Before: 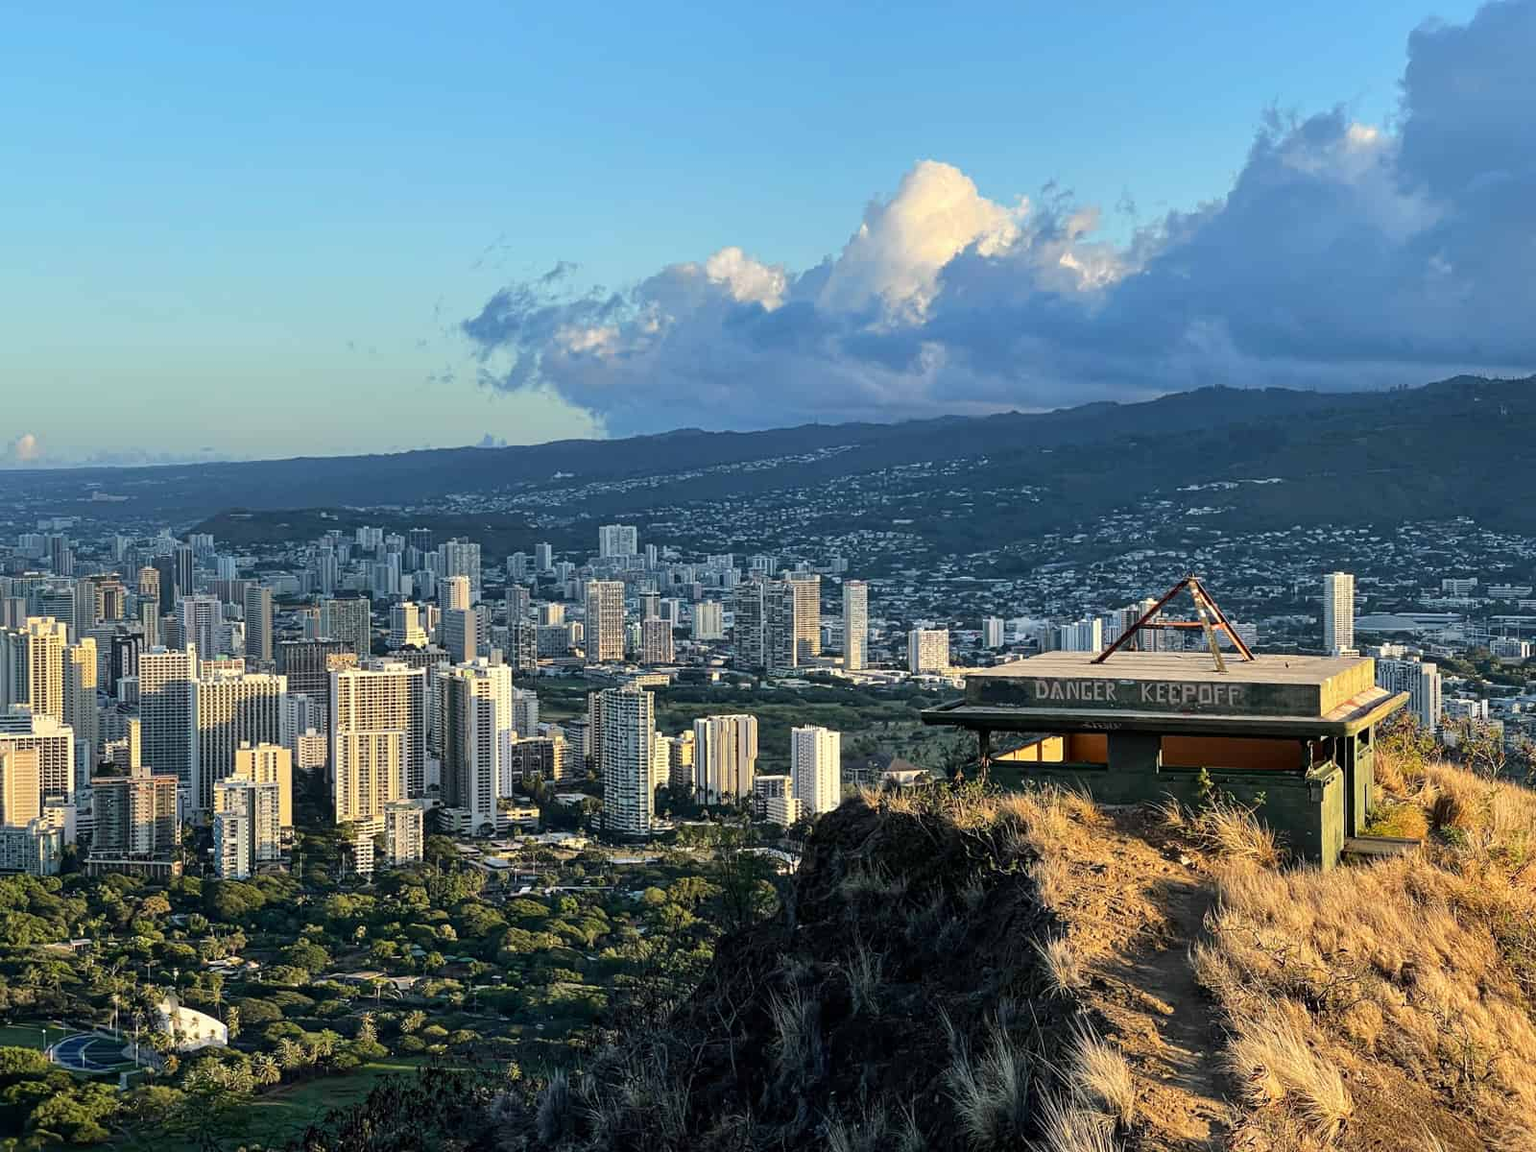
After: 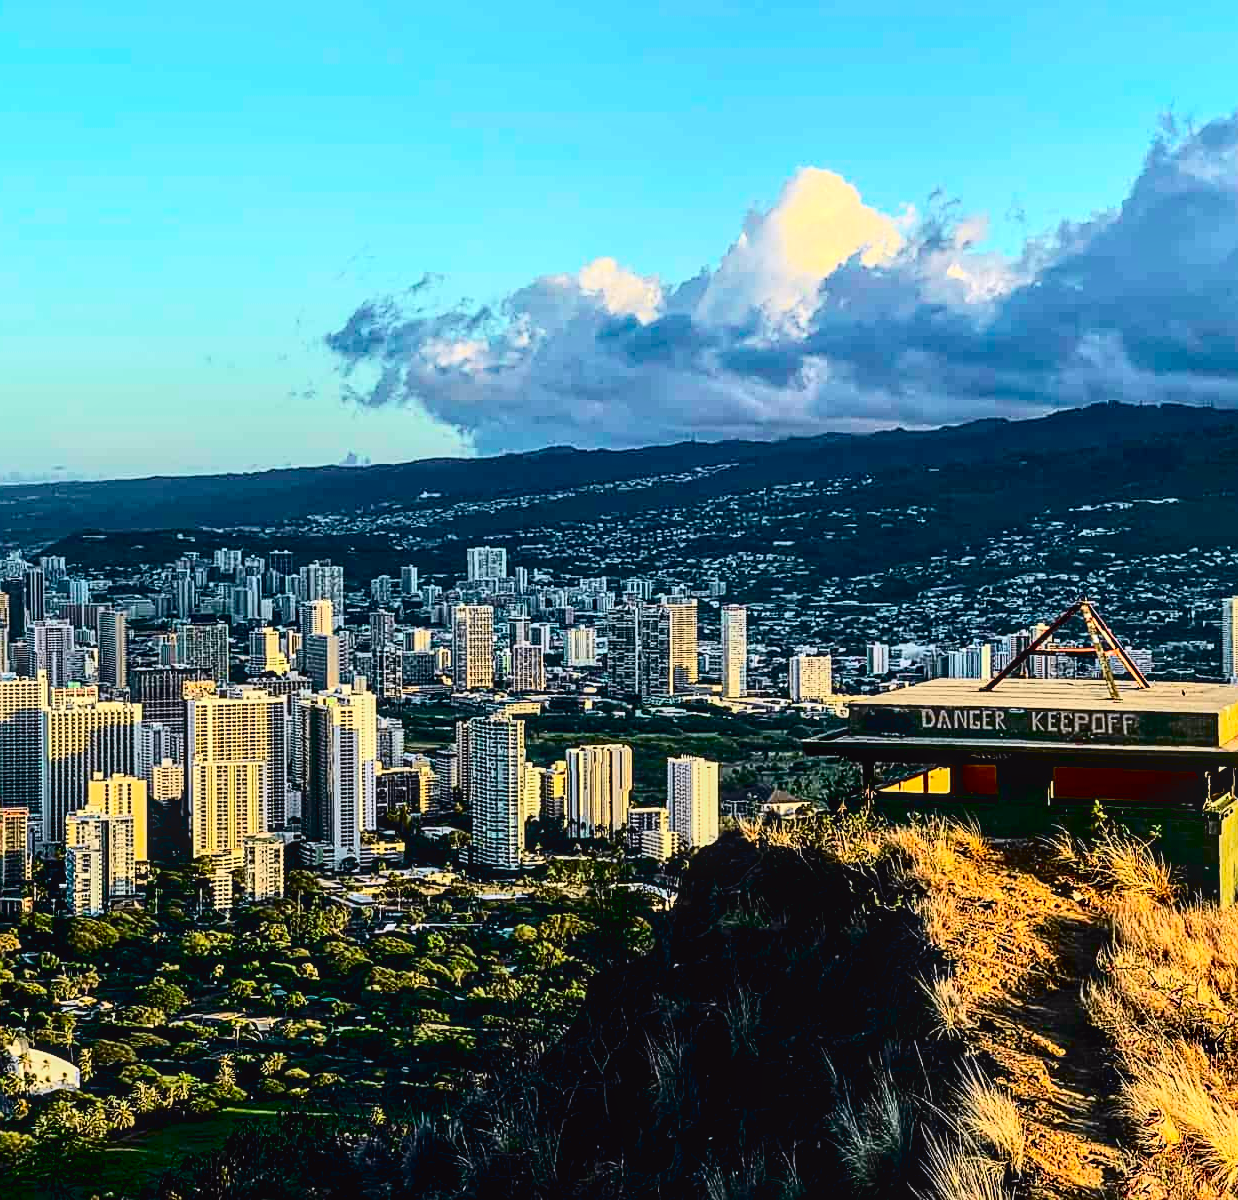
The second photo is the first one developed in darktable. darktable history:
tone curve: curves: ch0 [(0, 0.011) (0.053, 0.026) (0.174, 0.115) (0.416, 0.417) (0.697, 0.758) (0.852, 0.902) (0.991, 0.981)]; ch1 [(0, 0) (0.264, 0.22) (0.407, 0.373) (0.463, 0.457) (0.492, 0.5) (0.512, 0.511) (0.54, 0.543) (0.585, 0.617) (0.659, 0.686) (0.78, 0.8) (1, 1)]; ch2 [(0, 0) (0.438, 0.449) (0.473, 0.469) (0.503, 0.5) (0.523, 0.534) (0.562, 0.591) (0.612, 0.627) (0.701, 0.707) (1, 1)], color space Lab, independent channels, preserve colors none
crop: left 9.847%, right 12.746%
contrast brightness saturation: contrast 0.28
exposure: black level correction 0.009, exposure 0.015 EV, compensate highlight preservation false
color balance rgb: perceptual saturation grading › global saturation 31.307%, global vibrance 20%
sharpen: on, module defaults
local contrast: on, module defaults
